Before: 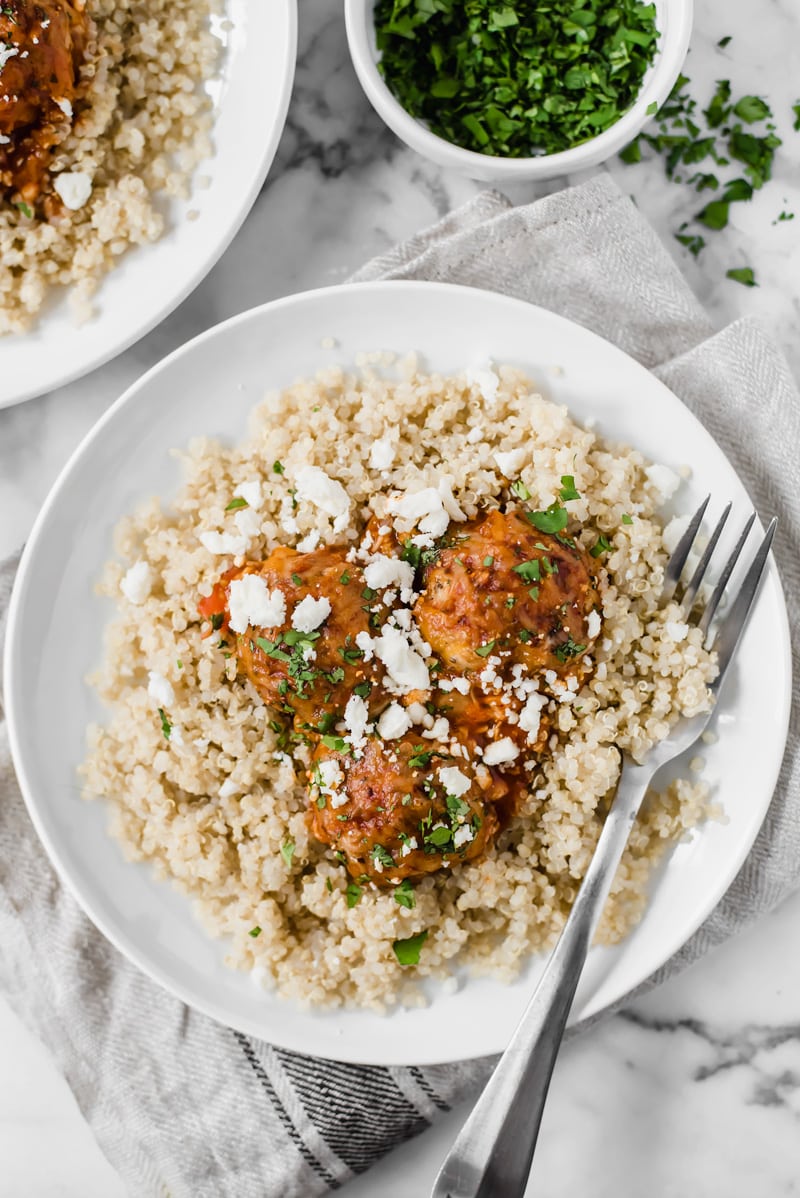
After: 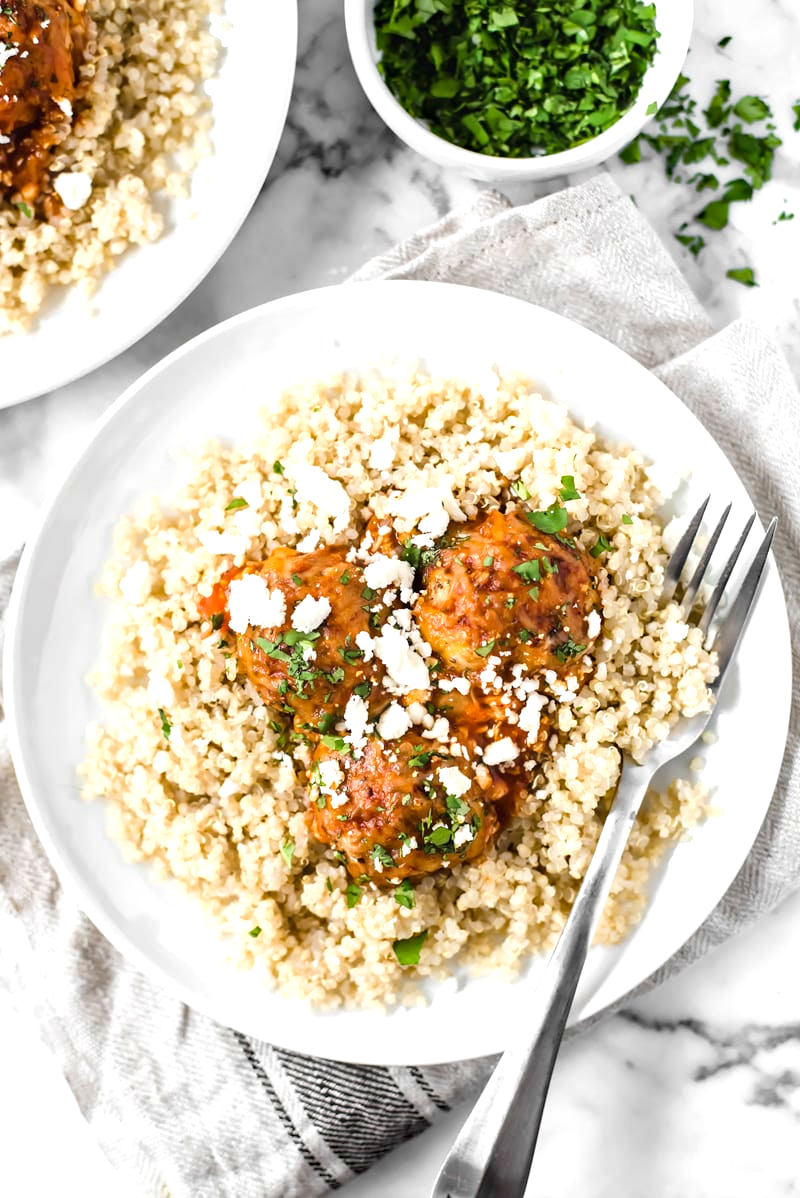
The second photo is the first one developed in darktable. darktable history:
exposure: black level correction 0, exposure 0.695 EV, compensate exposure bias true, compensate highlight preservation false
haze removal: compatibility mode true, adaptive false
